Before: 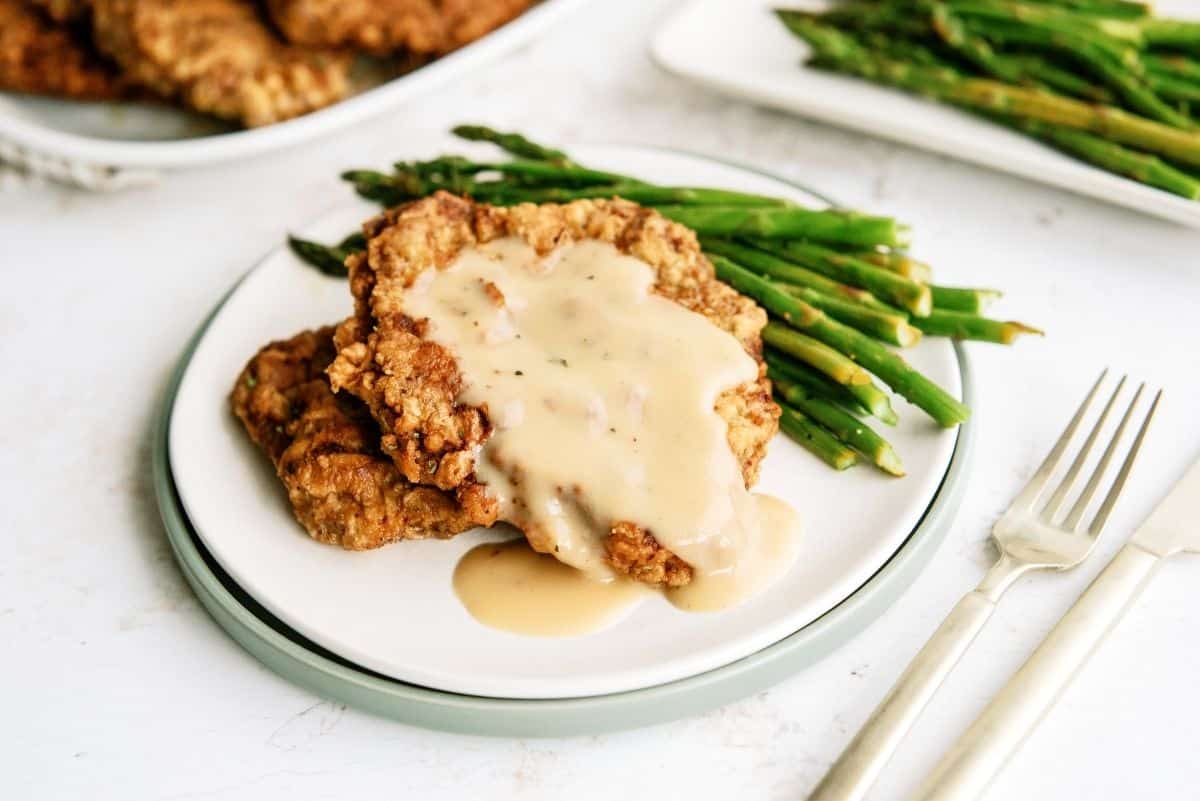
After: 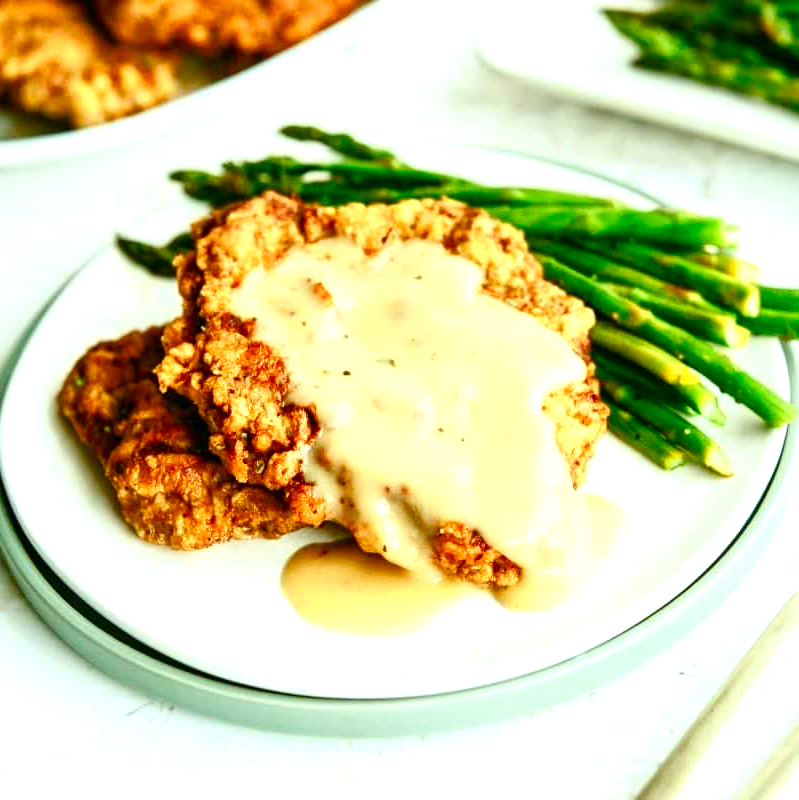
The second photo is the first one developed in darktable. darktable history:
color balance rgb: perceptual saturation grading › global saturation 0.86%, perceptual saturation grading › highlights -18.159%, perceptual saturation grading › mid-tones 6.818%, perceptual saturation grading › shadows 28.142%, global vibrance 15.771%, saturation formula JzAzBz (2021)
exposure: black level correction 0, exposure 0.499 EV, compensate highlight preservation false
color correction: highlights a* -7.63, highlights b* 1.31, shadows a* -2.91, saturation 1.44
crop and rotate: left 14.362%, right 18.988%
